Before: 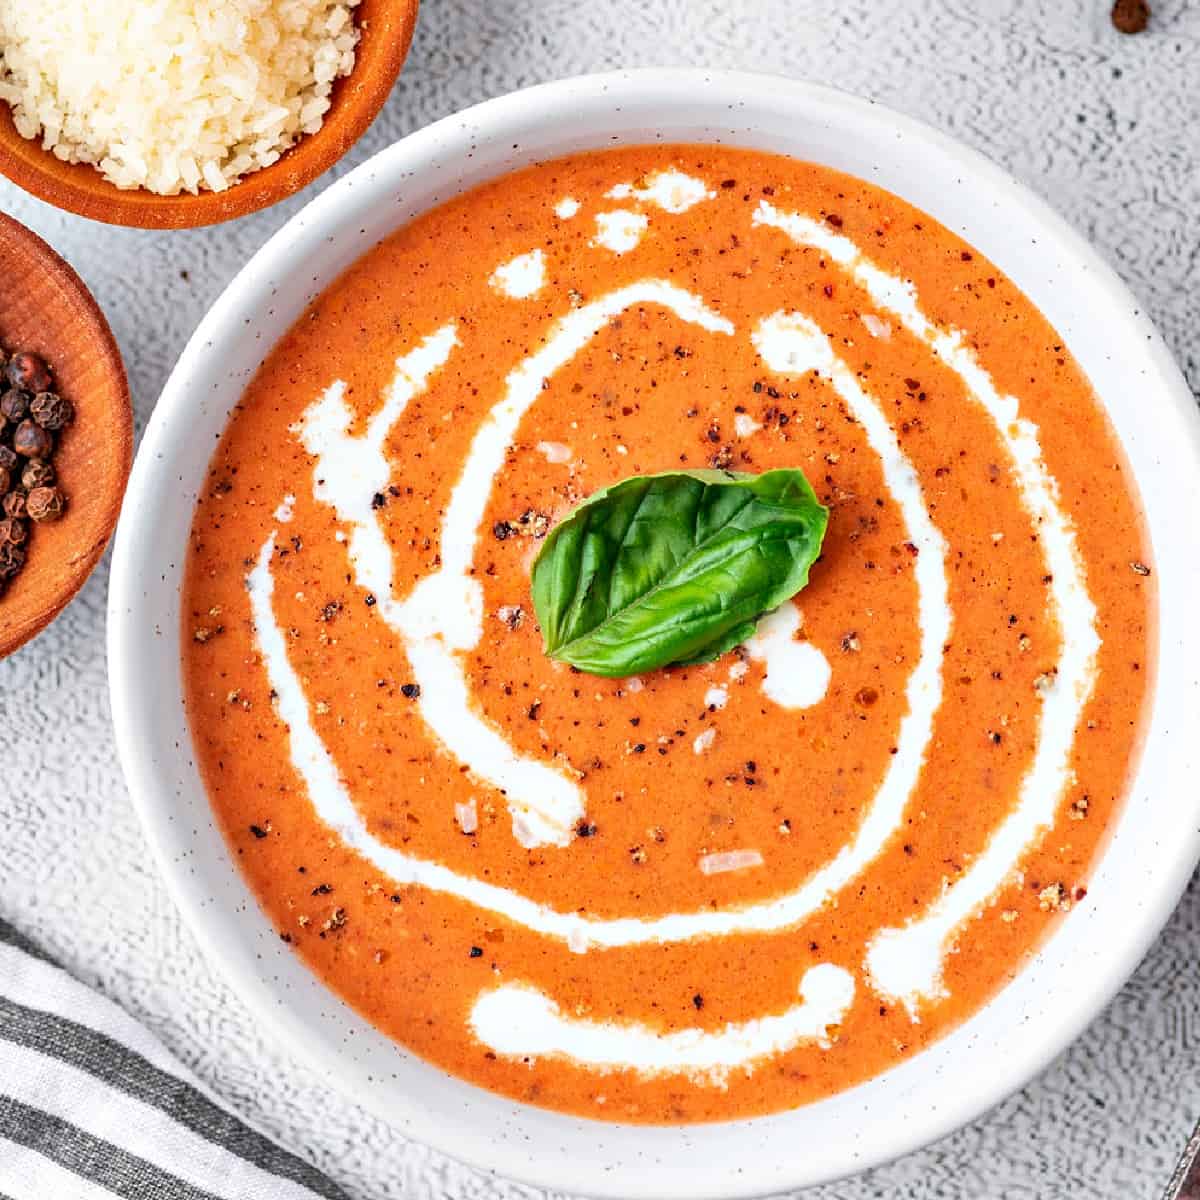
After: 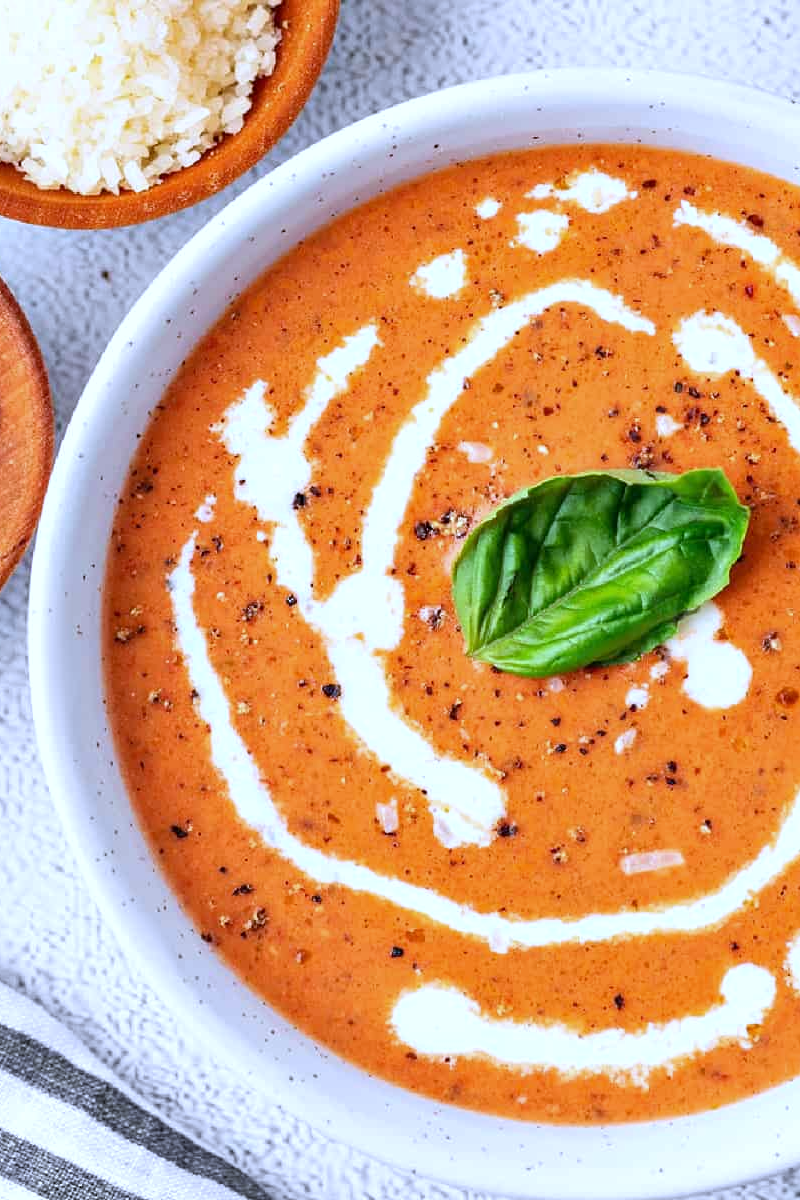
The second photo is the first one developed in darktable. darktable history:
crop and rotate: left 6.617%, right 26.717%
white balance: red 0.948, green 1.02, blue 1.176
